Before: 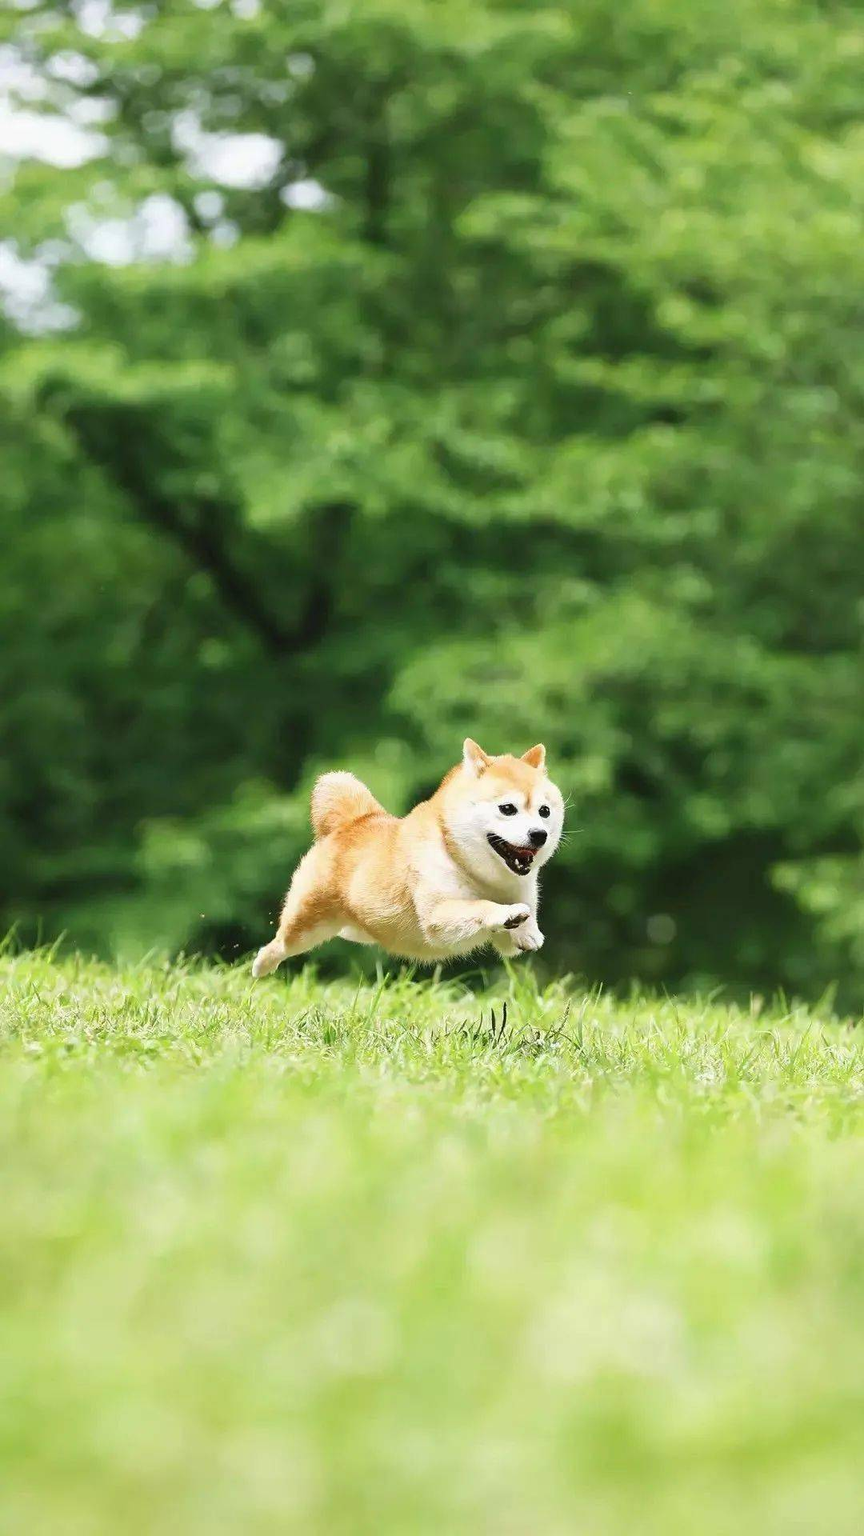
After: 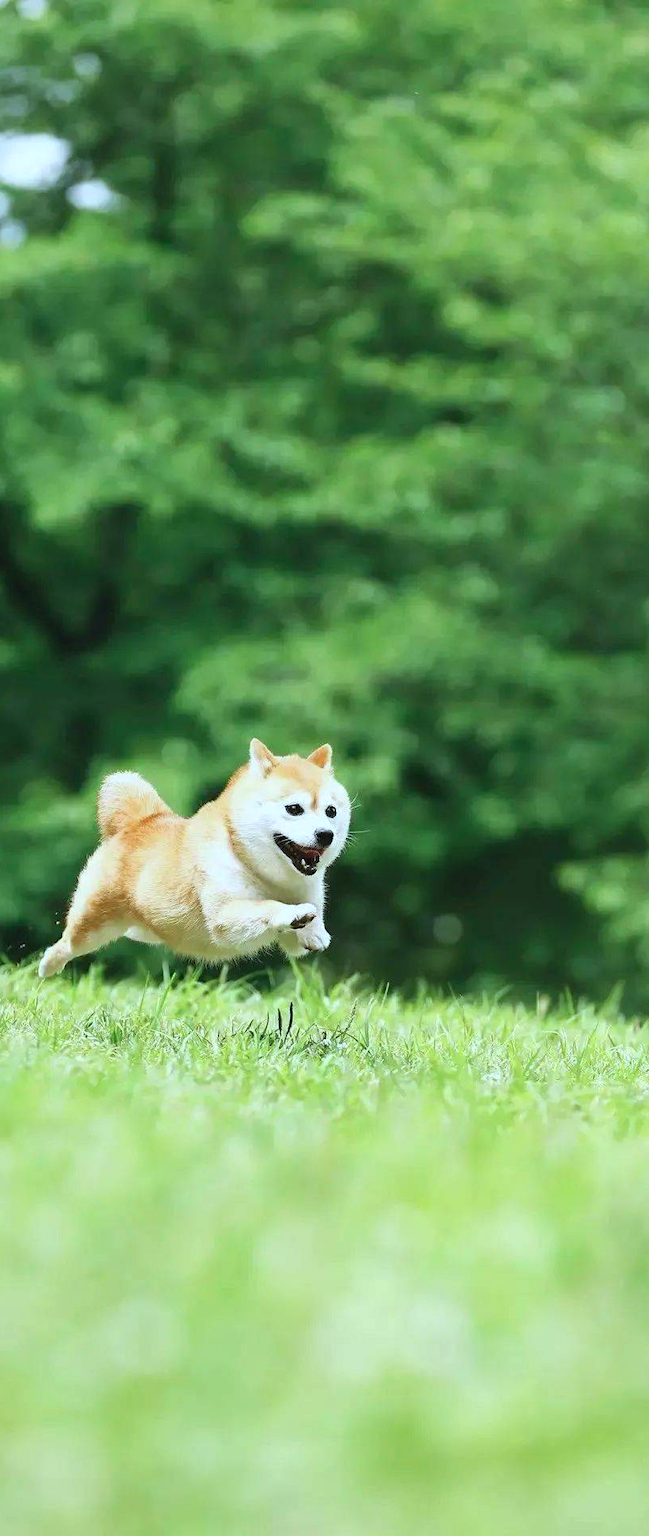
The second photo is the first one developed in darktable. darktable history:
crop and rotate: left 24.802%
color calibration: illuminant F (fluorescent), F source F9 (Cool White Deluxe 4150 K) – high CRI, x 0.374, y 0.373, temperature 4155.86 K
